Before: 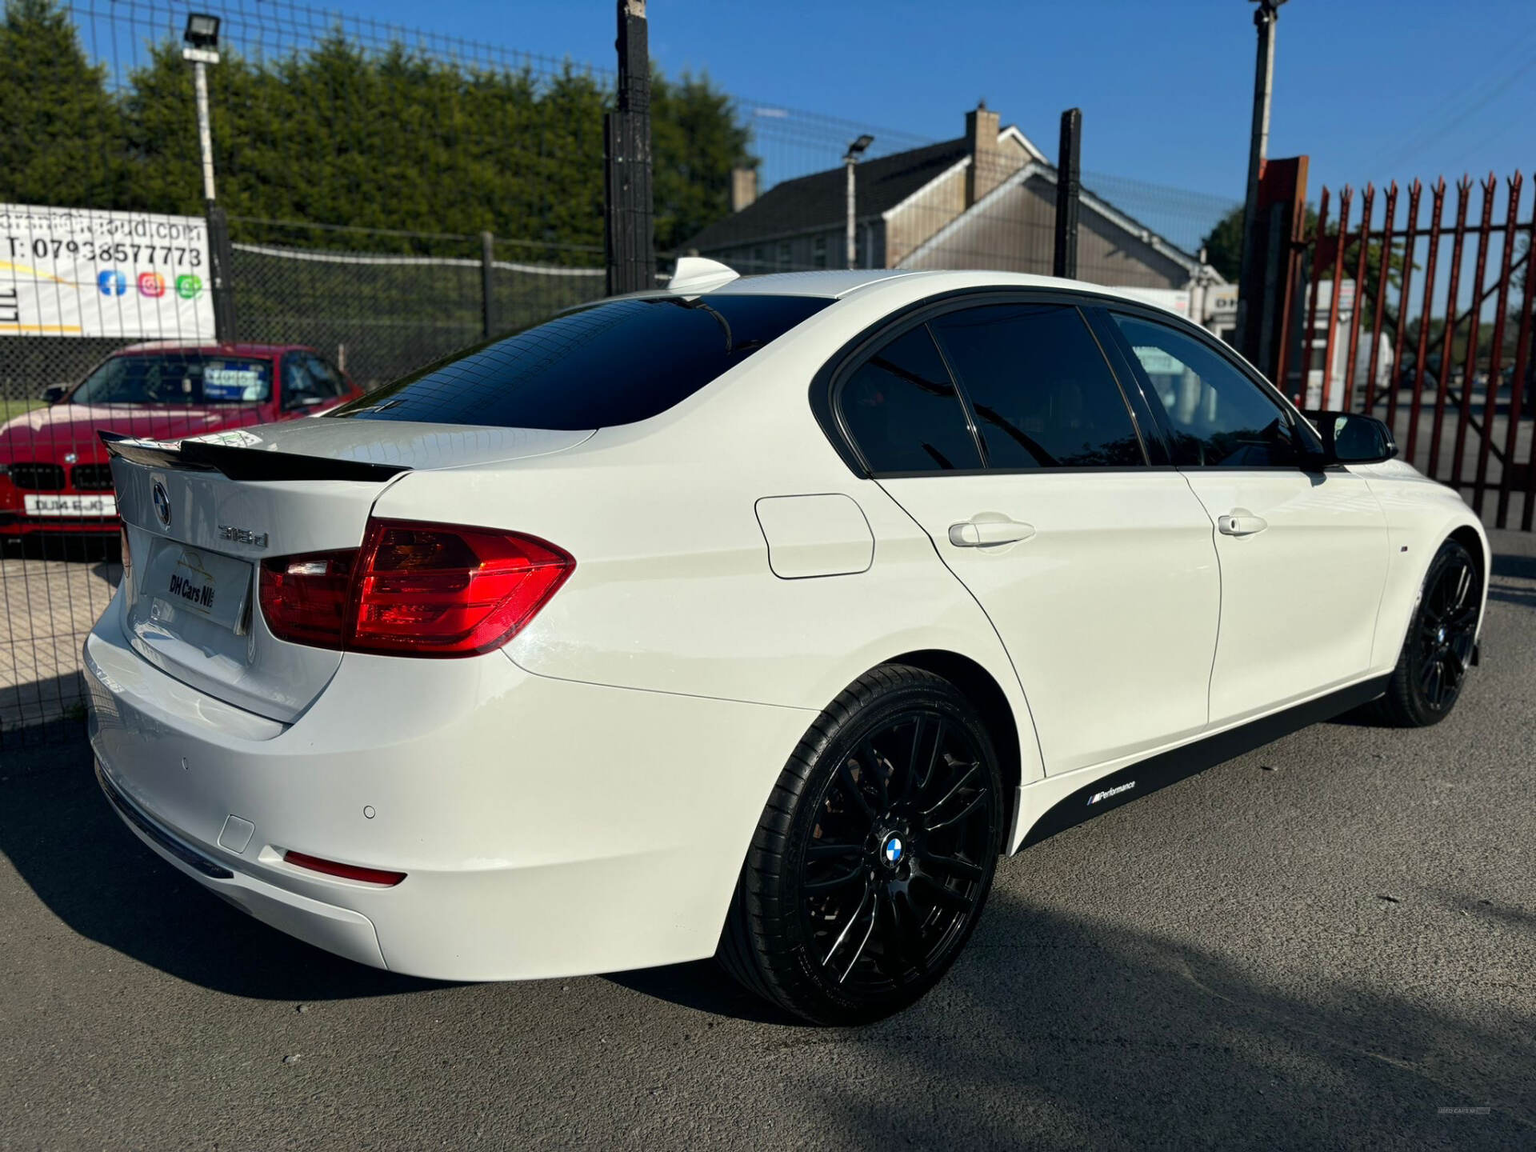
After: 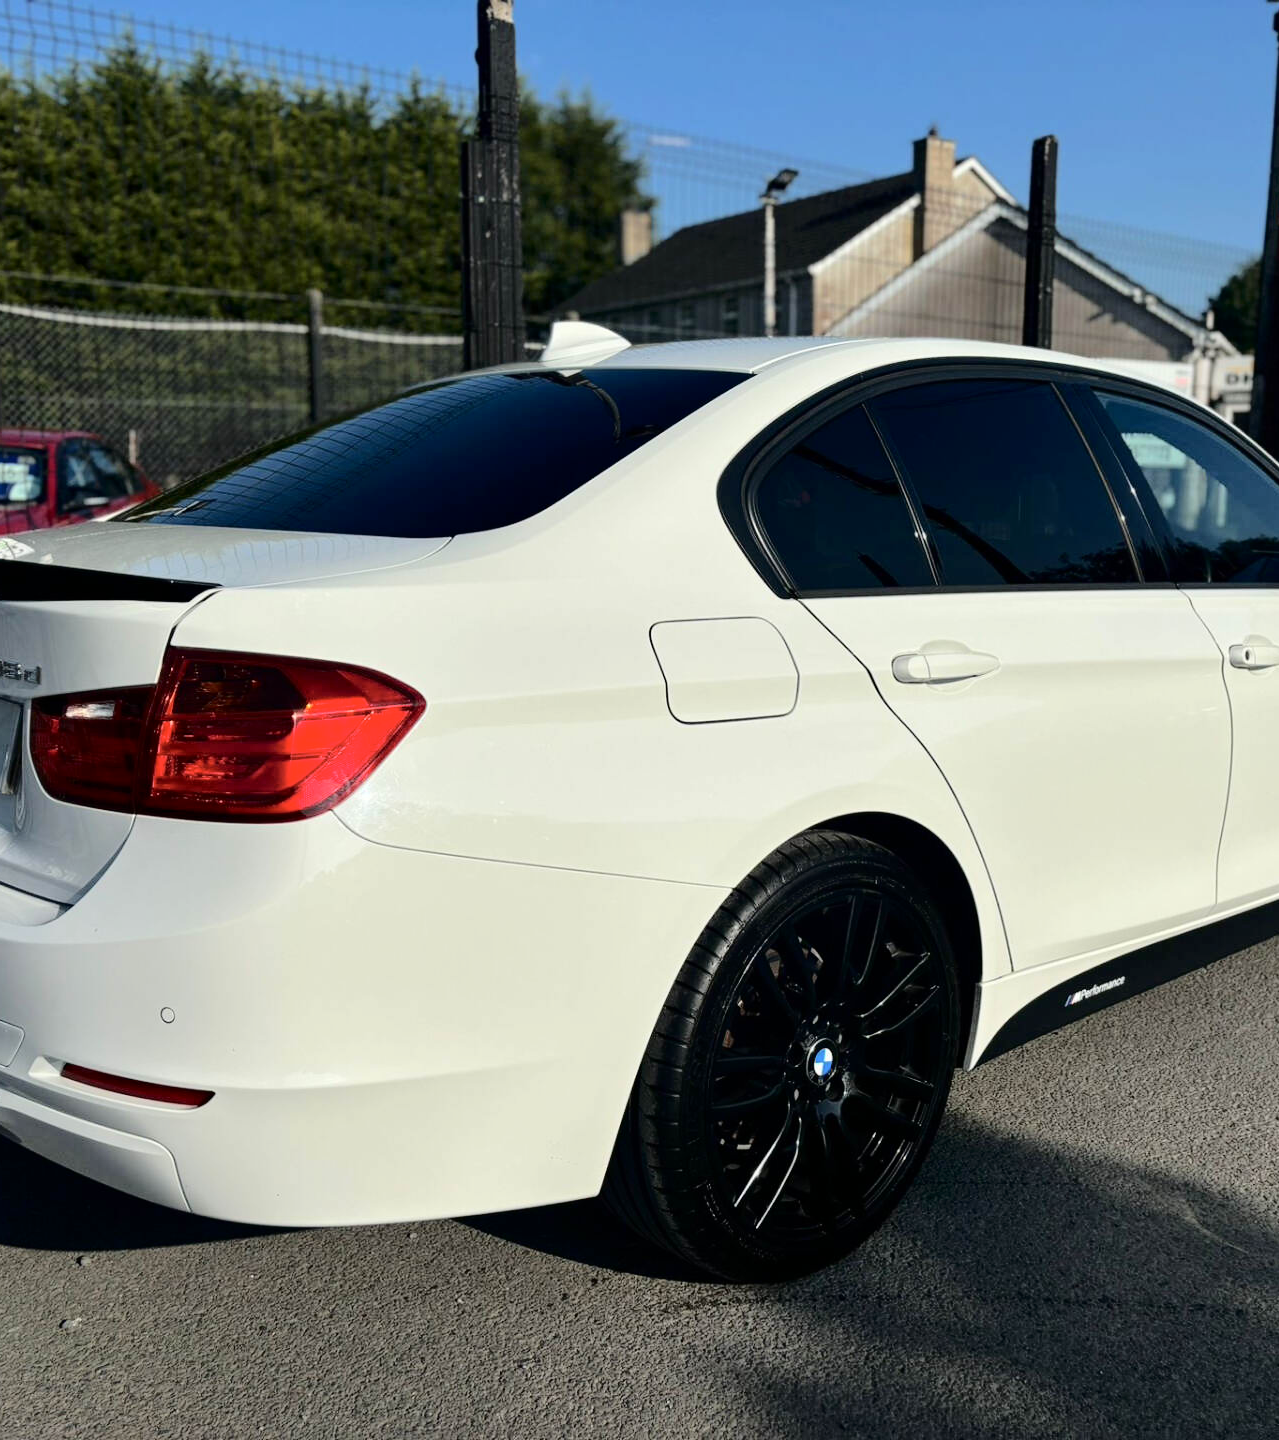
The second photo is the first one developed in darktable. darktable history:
crop and rotate: left 15.324%, right 18.015%
tone curve: curves: ch0 [(0, 0) (0.003, 0.002) (0.011, 0.007) (0.025, 0.016) (0.044, 0.027) (0.069, 0.045) (0.1, 0.077) (0.136, 0.114) (0.177, 0.166) (0.224, 0.241) (0.277, 0.328) (0.335, 0.413) (0.399, 0.498) (0.468, 0.572) (0.543, 0.638) (0.623, 0.711) (0.709, 0.786) (0.801, 0.853) (0.898, 0.929) (1, 1)], color space Lab, independent channels, preserve colors none
